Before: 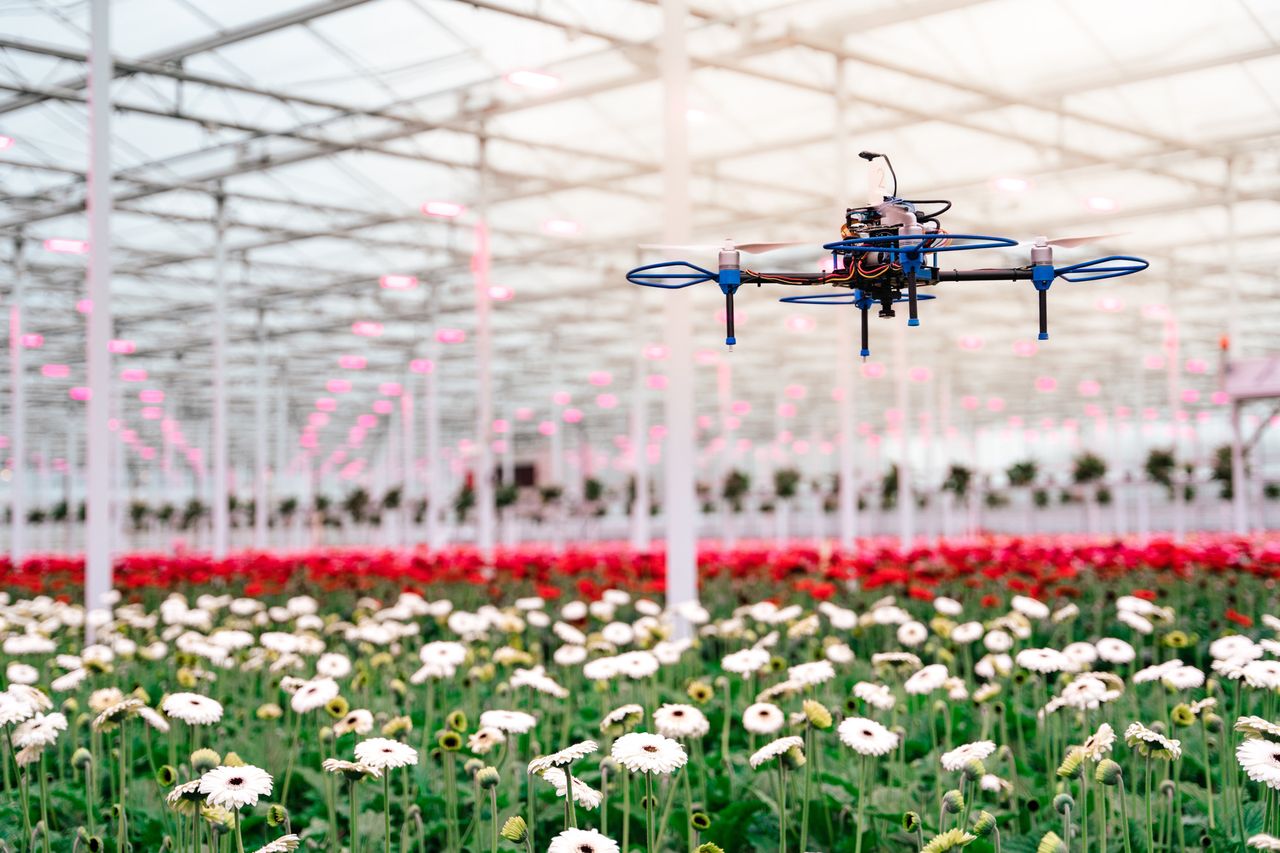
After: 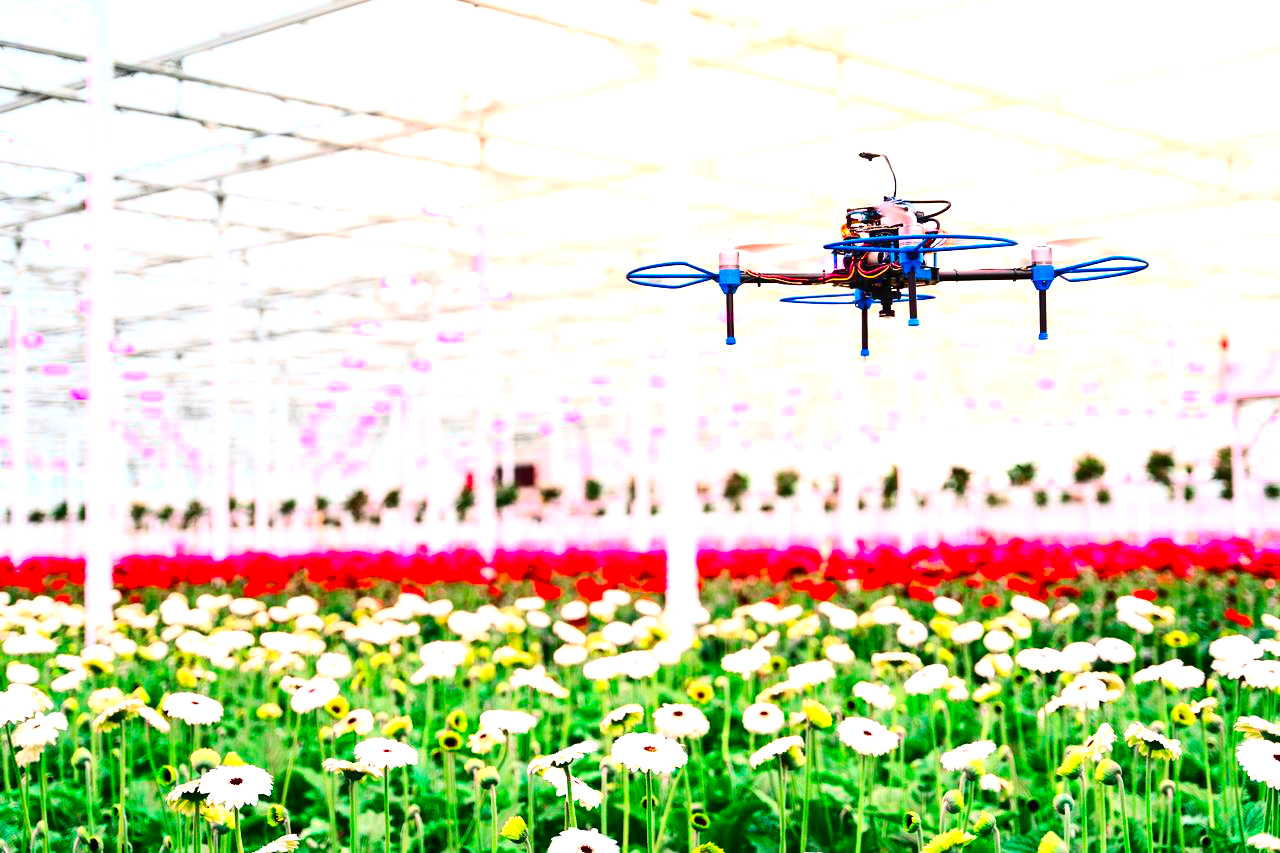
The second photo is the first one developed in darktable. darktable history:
exposure: black level correction 0, exposure 1 EV, compensate highlight preservation false
contrast brightness saturation: contrast 0.269, brightness 0.011, saturation 0.889
